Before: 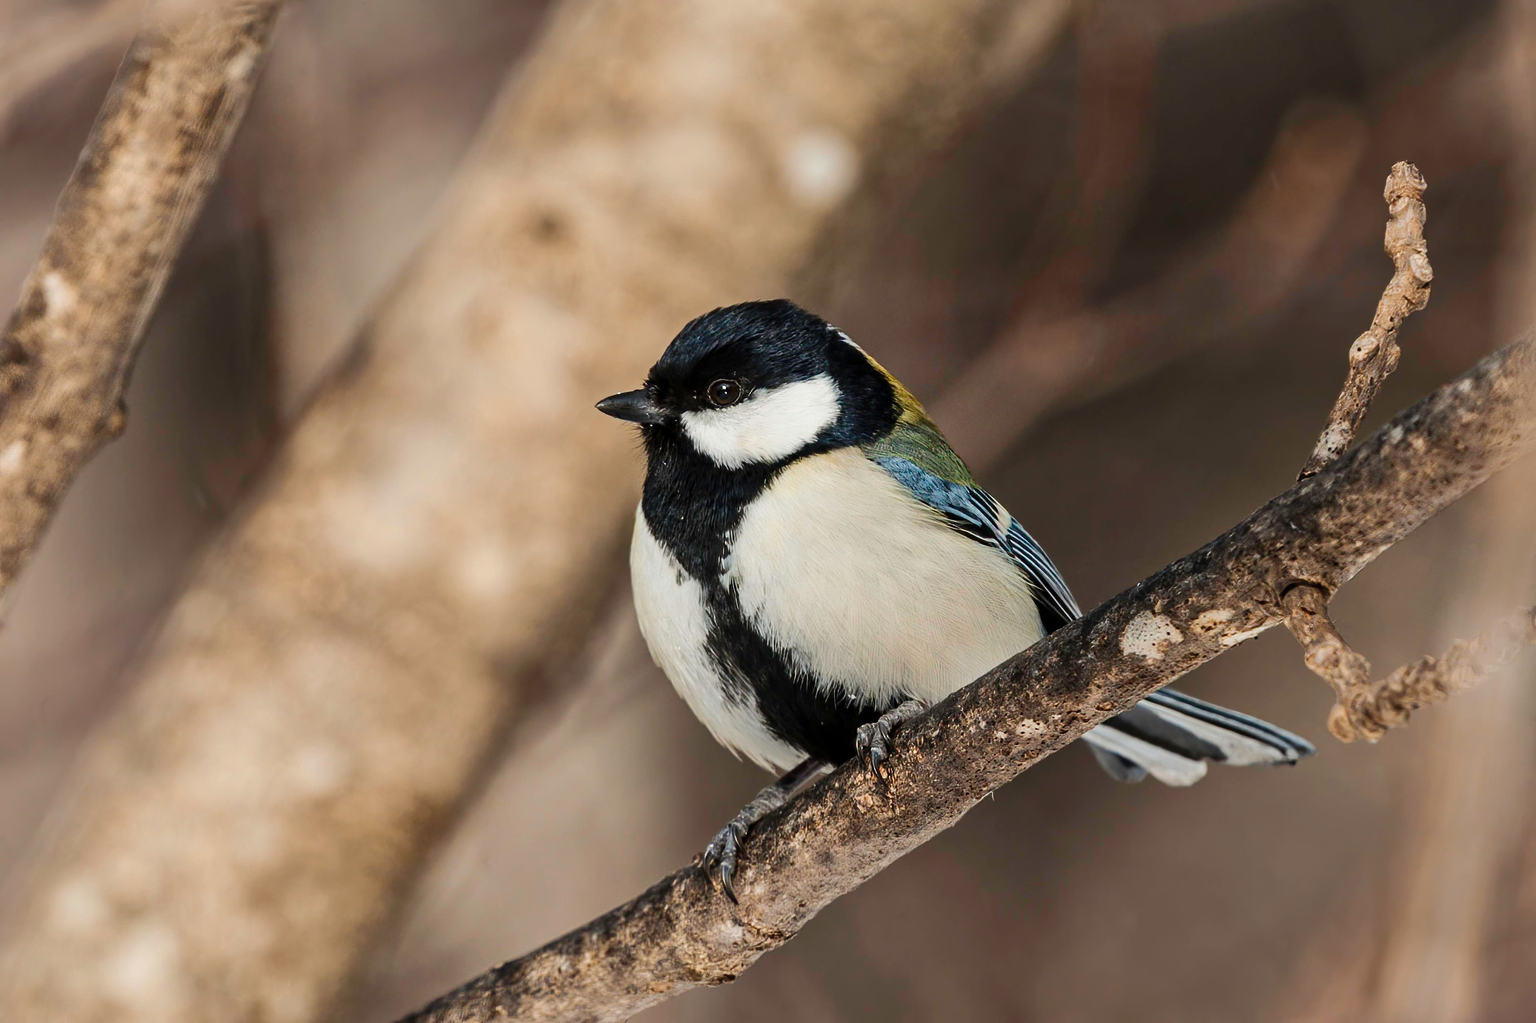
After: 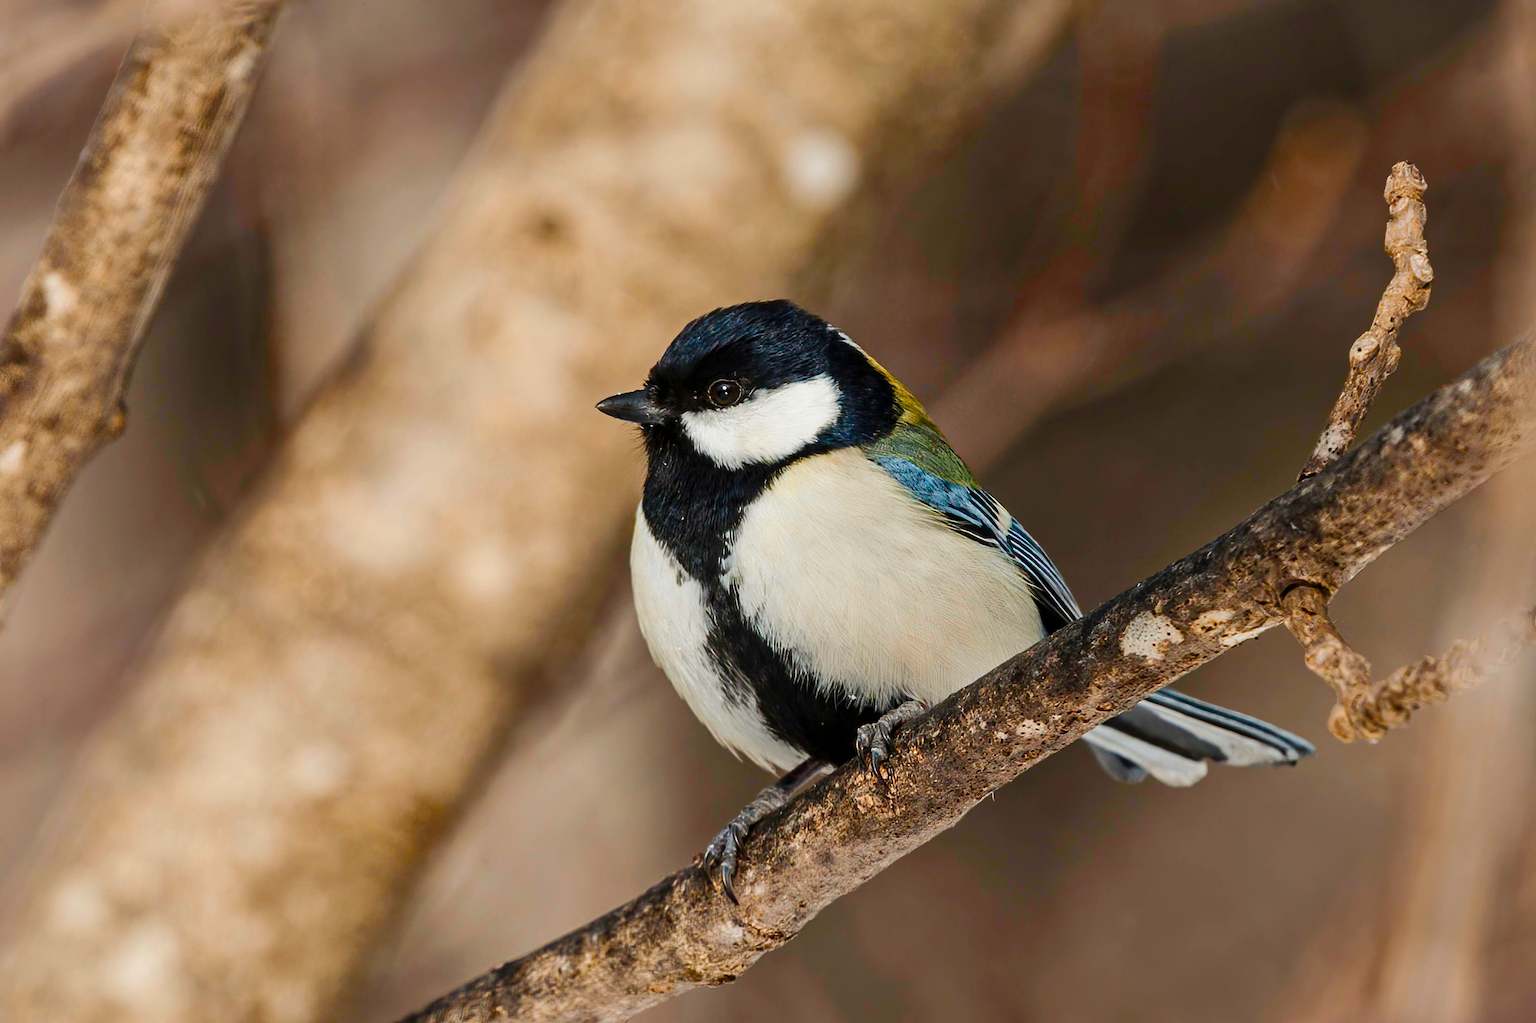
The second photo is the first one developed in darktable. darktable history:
color balance rgb: perceptual saturation grading › global saturation 35%, perceptual saturation grading › highlights -25%, perceptual saturation grading › shadows 25%, global vibrance 10%
tone equalizer: on, module defaults
